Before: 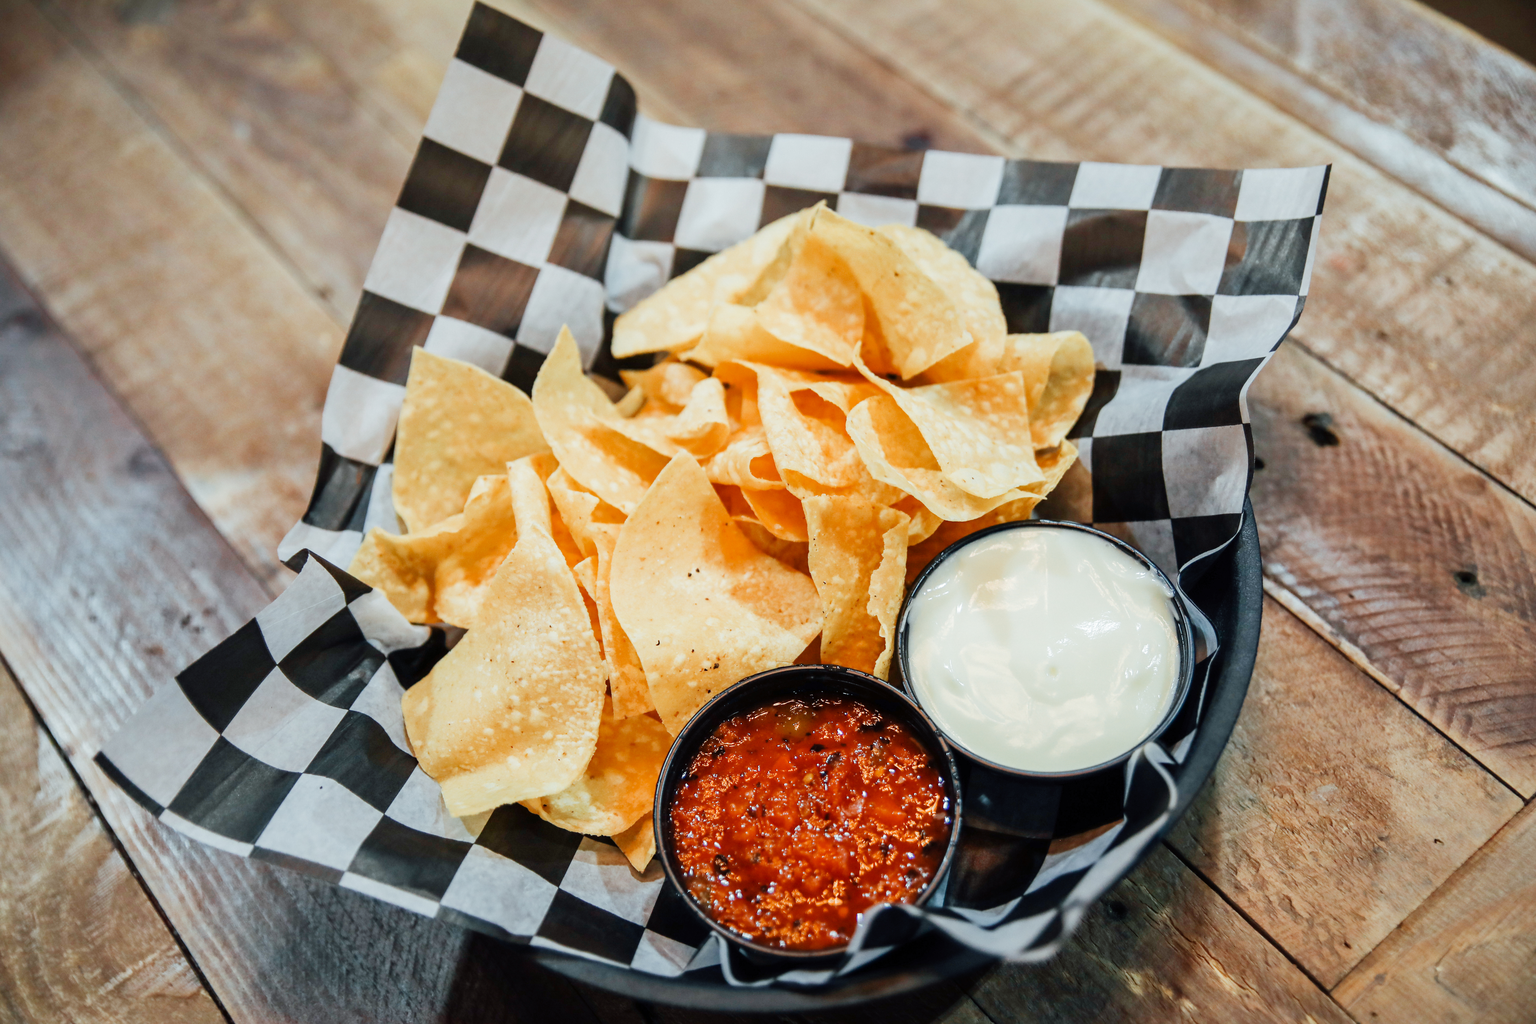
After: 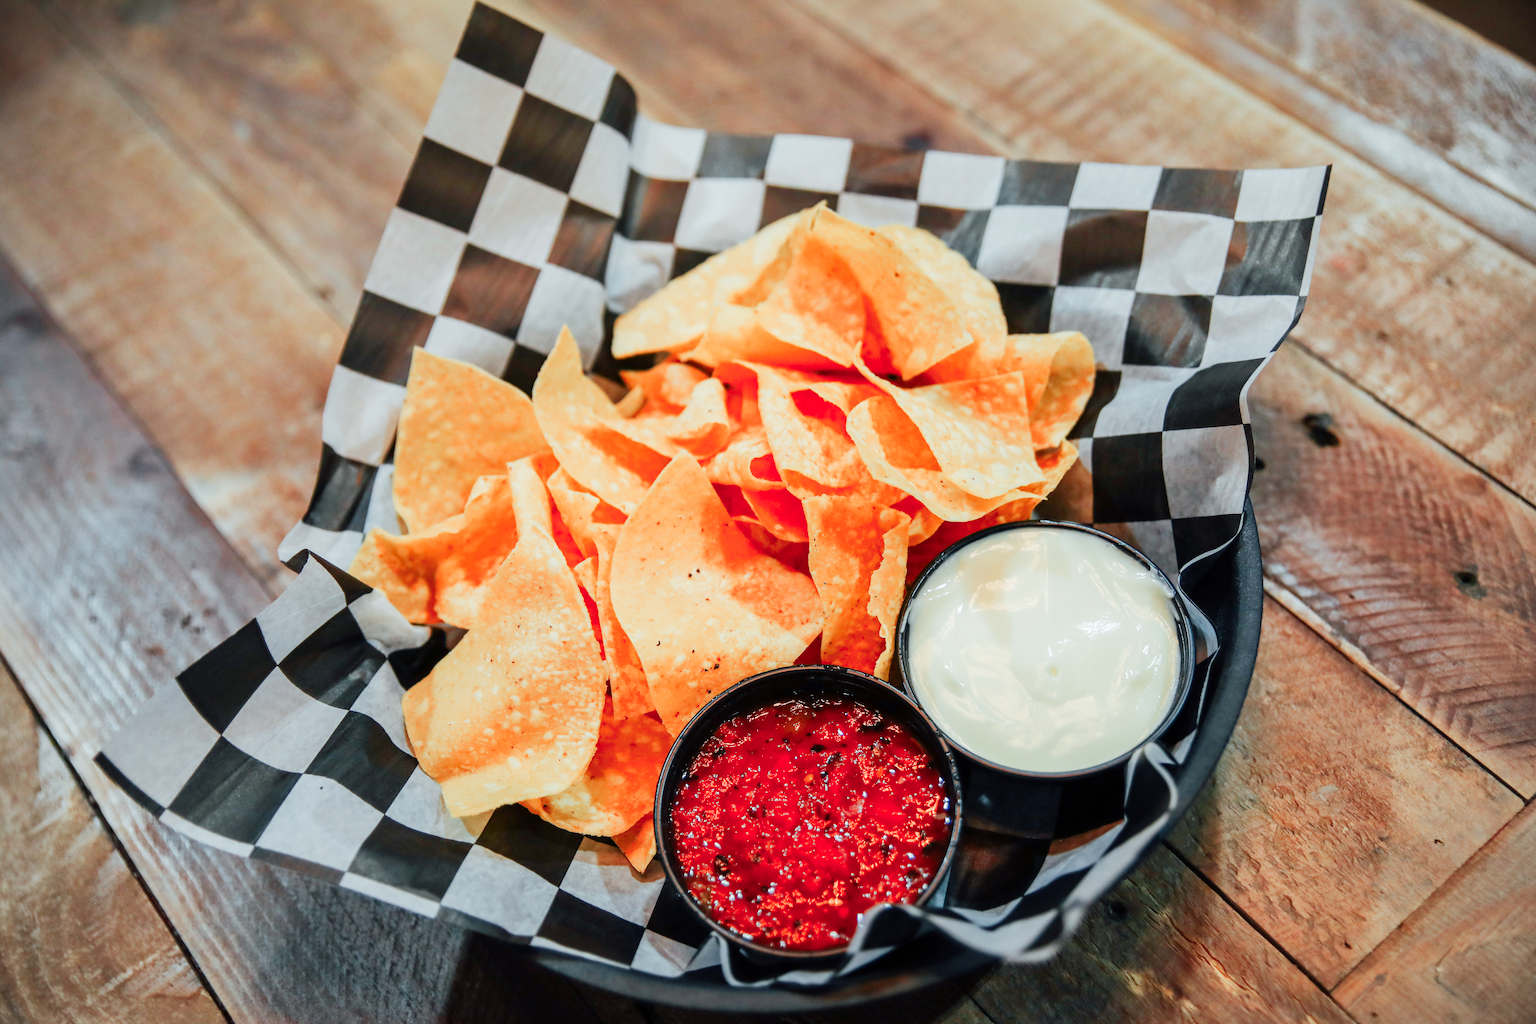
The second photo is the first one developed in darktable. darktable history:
color zones: curves: ch1 [(0.24, 0.634) (0.75, 0.5)]; ch2 [(0.253, 0.437) (0.745, 0.491)]
vignetting: fall-off start 91.88%, brightness -0.291, unbound false
